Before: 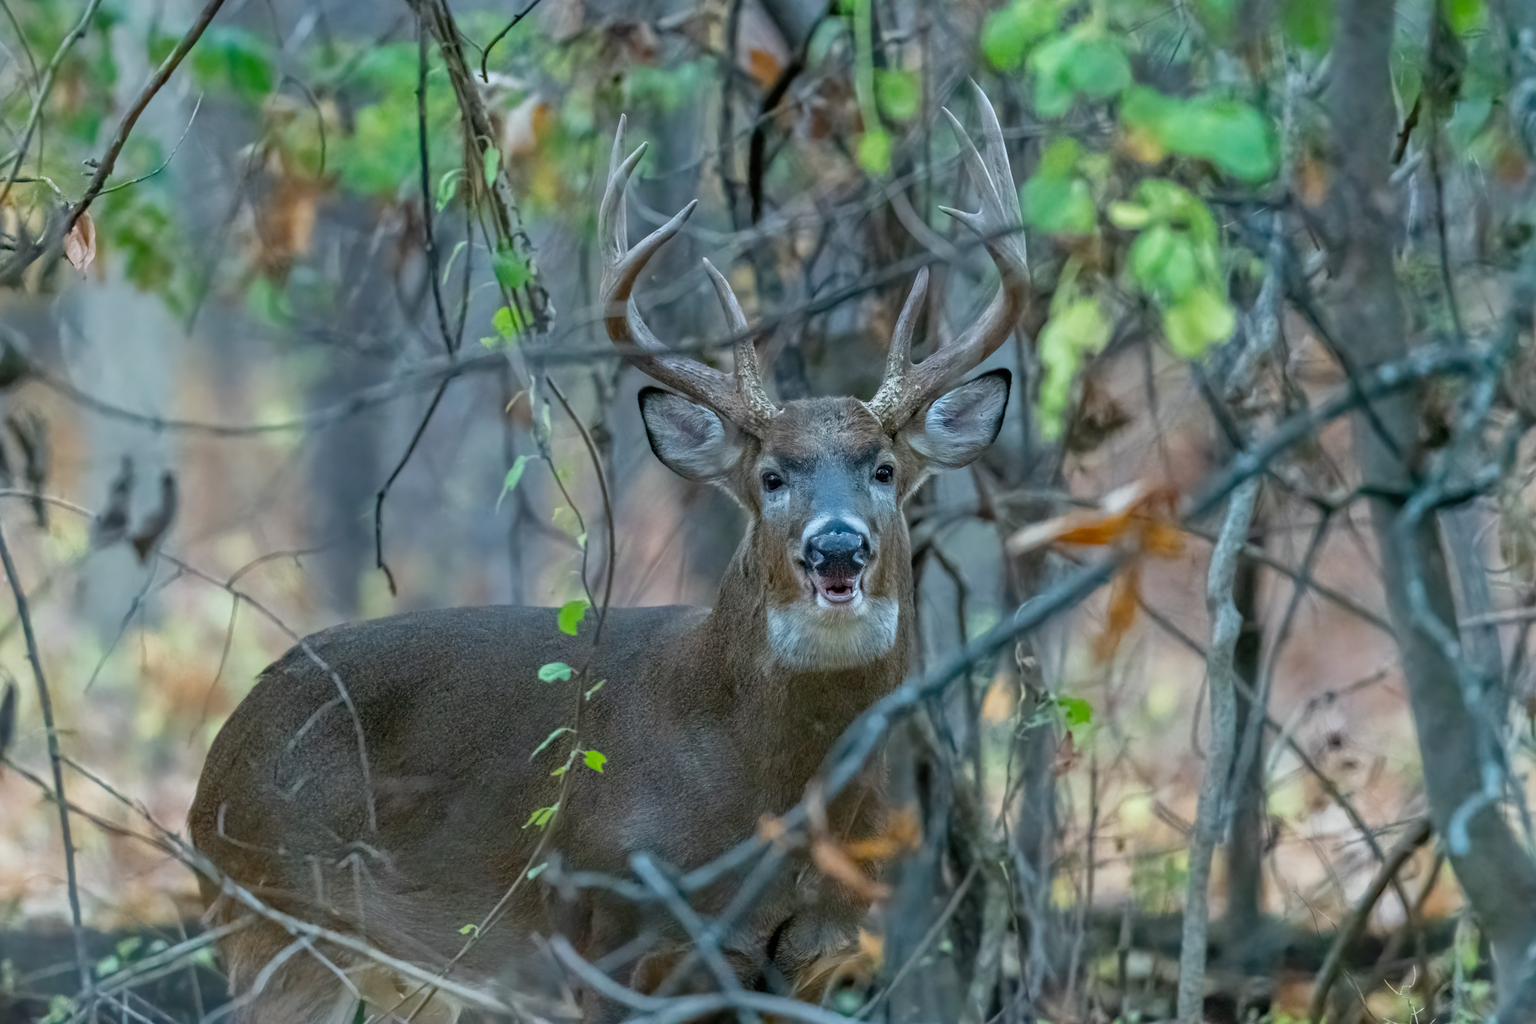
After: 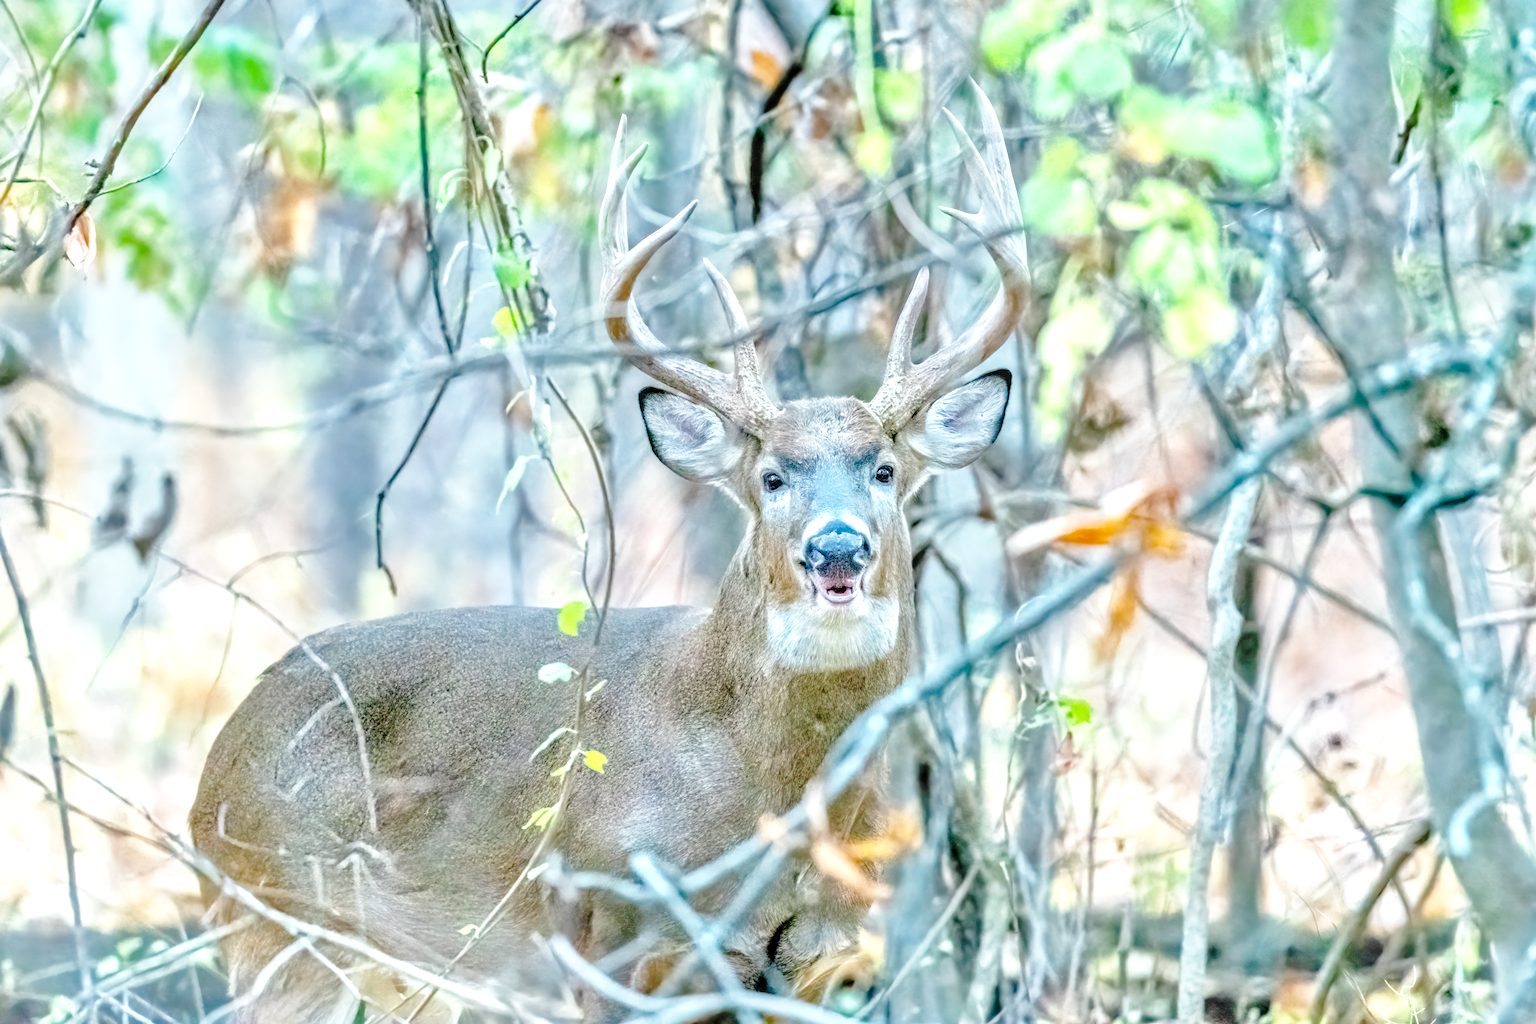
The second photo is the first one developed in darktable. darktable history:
local contrast: detail 130%
tone equalizer: -7 EV 0.15 EV, -6 EV 0.6 EV, -5 EV 1.15 EV, -4 EV 1.33 EV, -3 EV 1.15 EV, -2 EV 0.6 EV, -1 EV 0.15 EV, mask exposure compensation -0.5 EV
base curve: curves: ch0 [(0, 0) (0.032, 0.037) (0.105, 0.228) (0.435, 0.76) (0.856, 0.983) (1, 1)], preserve colors none
exposure: black level correction 0, exposure 1 EV, compensate exposure bias true, compensate highlight preservation false
